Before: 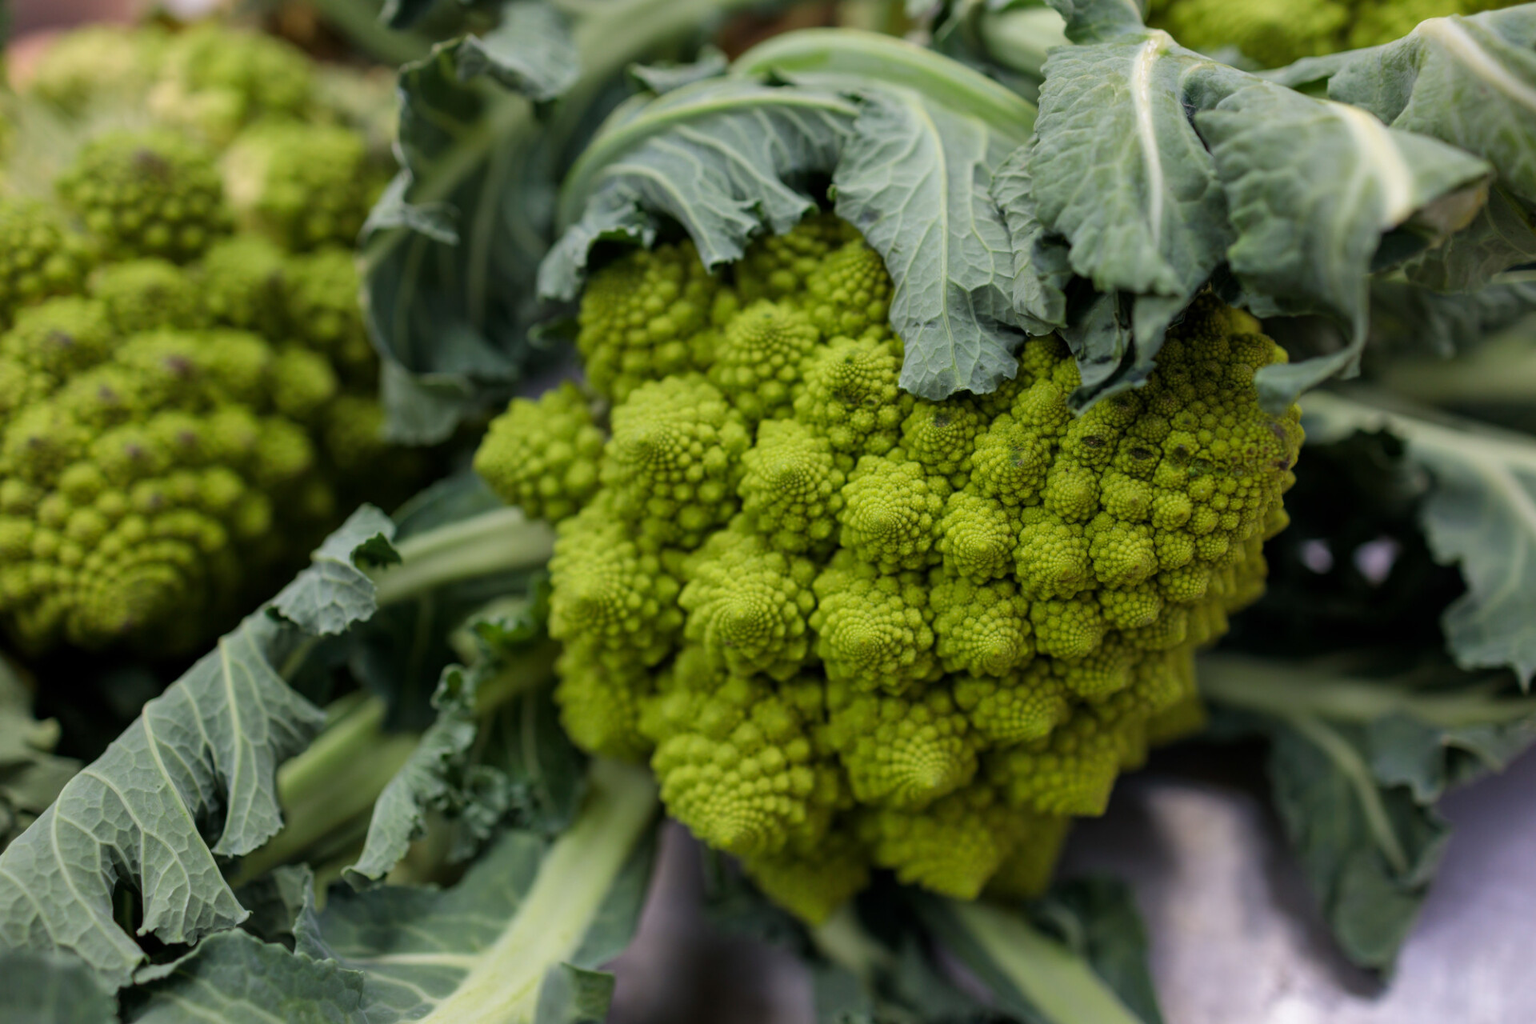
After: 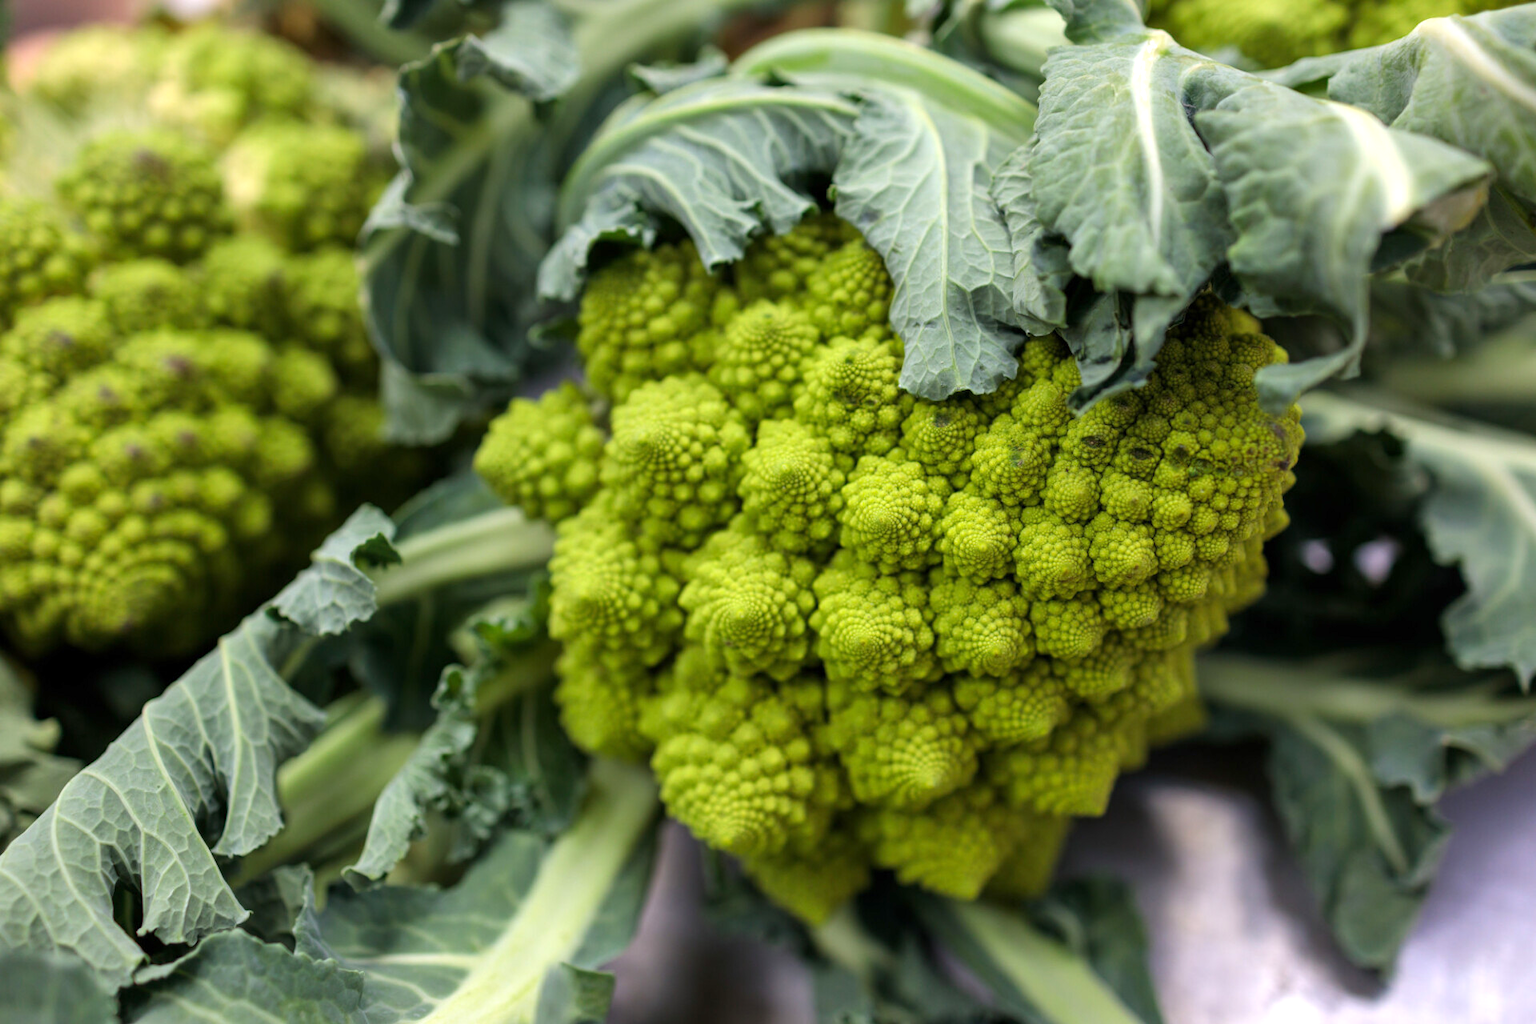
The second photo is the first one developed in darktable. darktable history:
exposure: exposure 0.631 EV, compensate highlight preservation false
